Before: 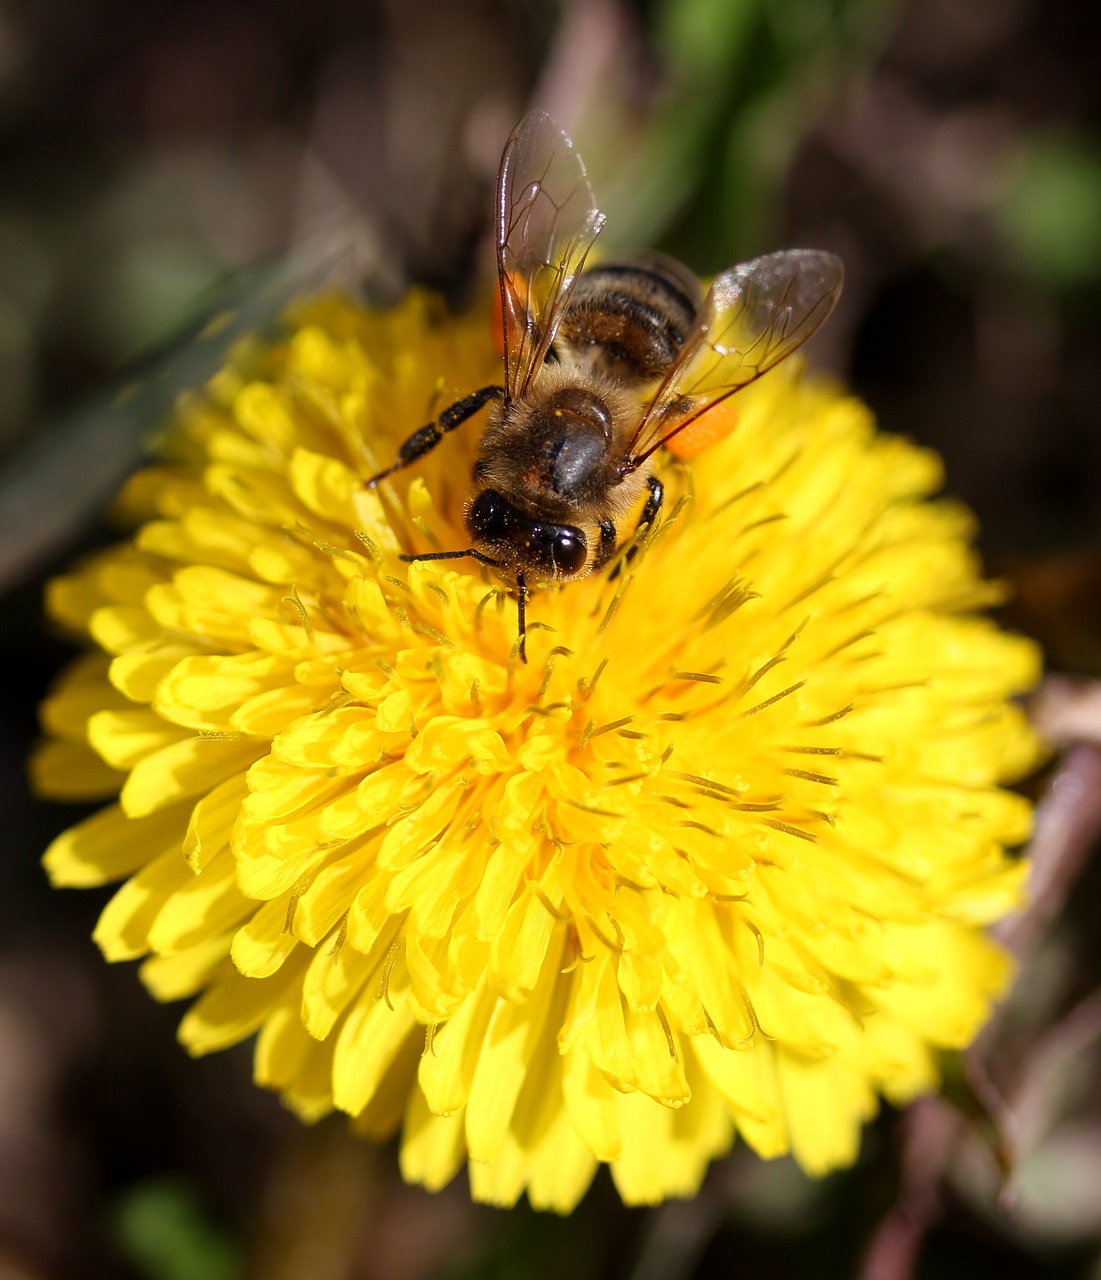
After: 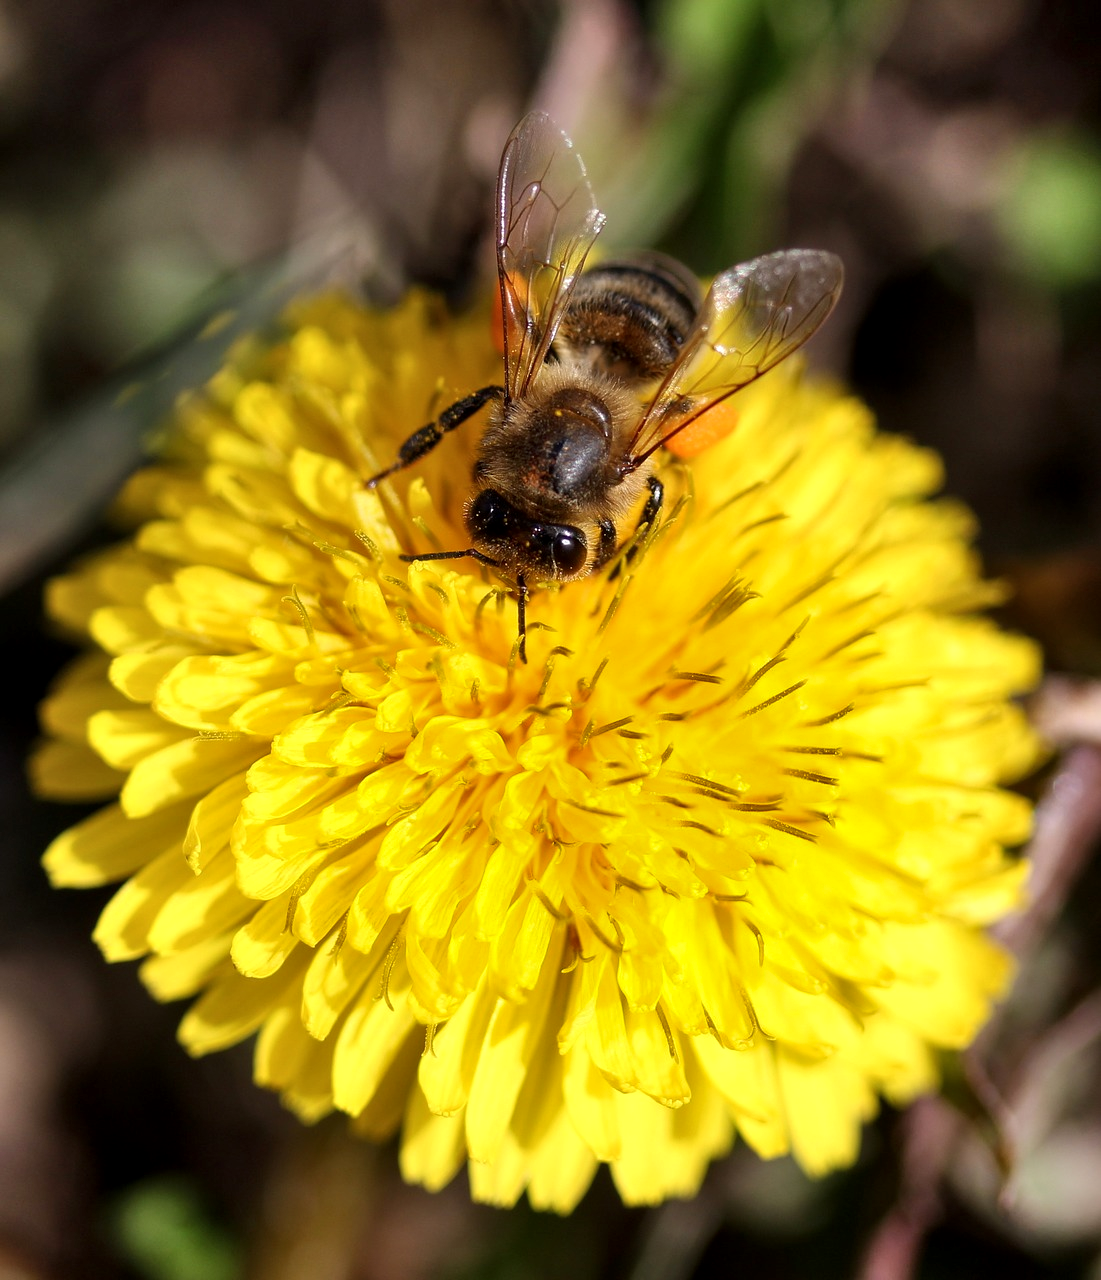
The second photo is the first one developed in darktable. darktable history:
local contrast: highlights 105%, shadows 101%, detail 119%, midtone range 0.2
shadows and highlights: radius 134.67, soften with gaussian
